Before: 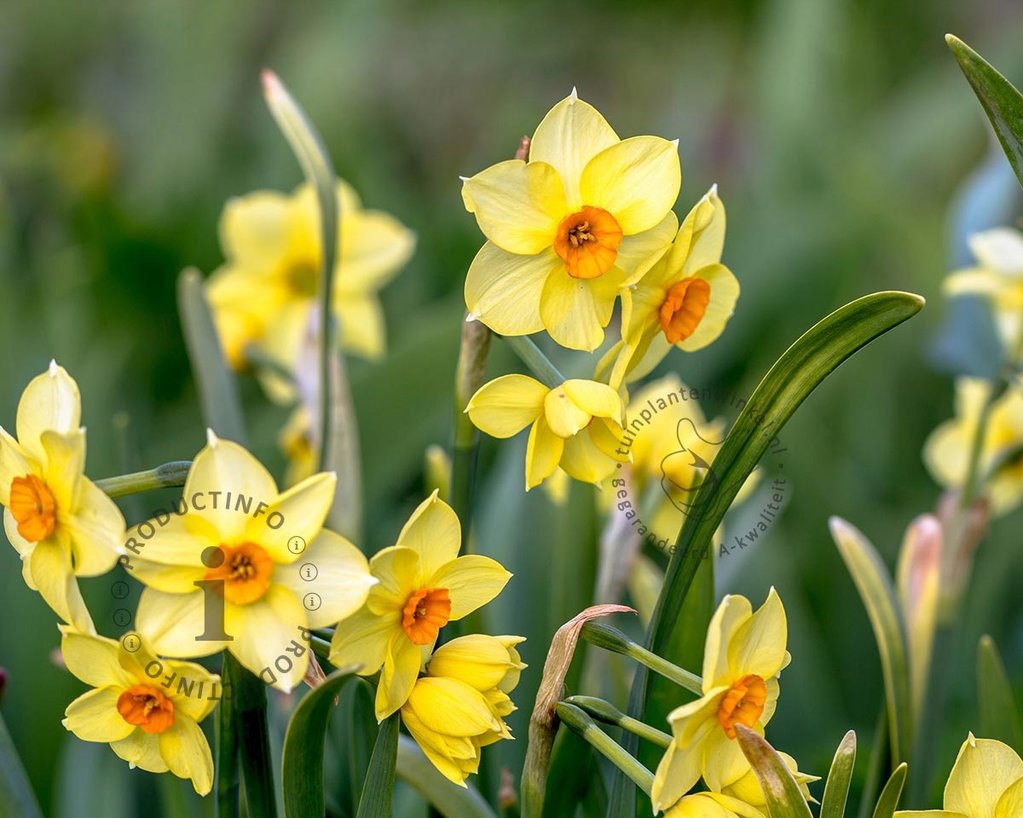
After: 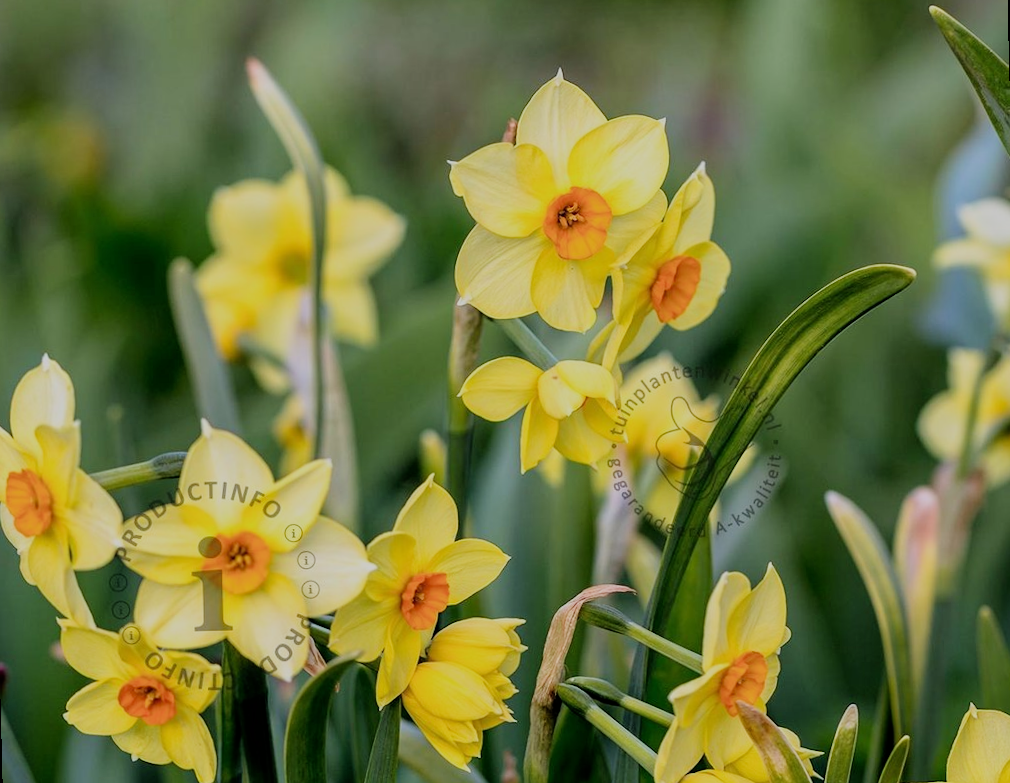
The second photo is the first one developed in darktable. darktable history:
rotate and perspective: rotation -1.42°, crop left 0.016, crop right 0.984, crop top 0.035, crop bottom 0.965
filmic rgb: black relative exposure -6.82 EV, white relative exposure 5.89 EV, hardness 2.71
